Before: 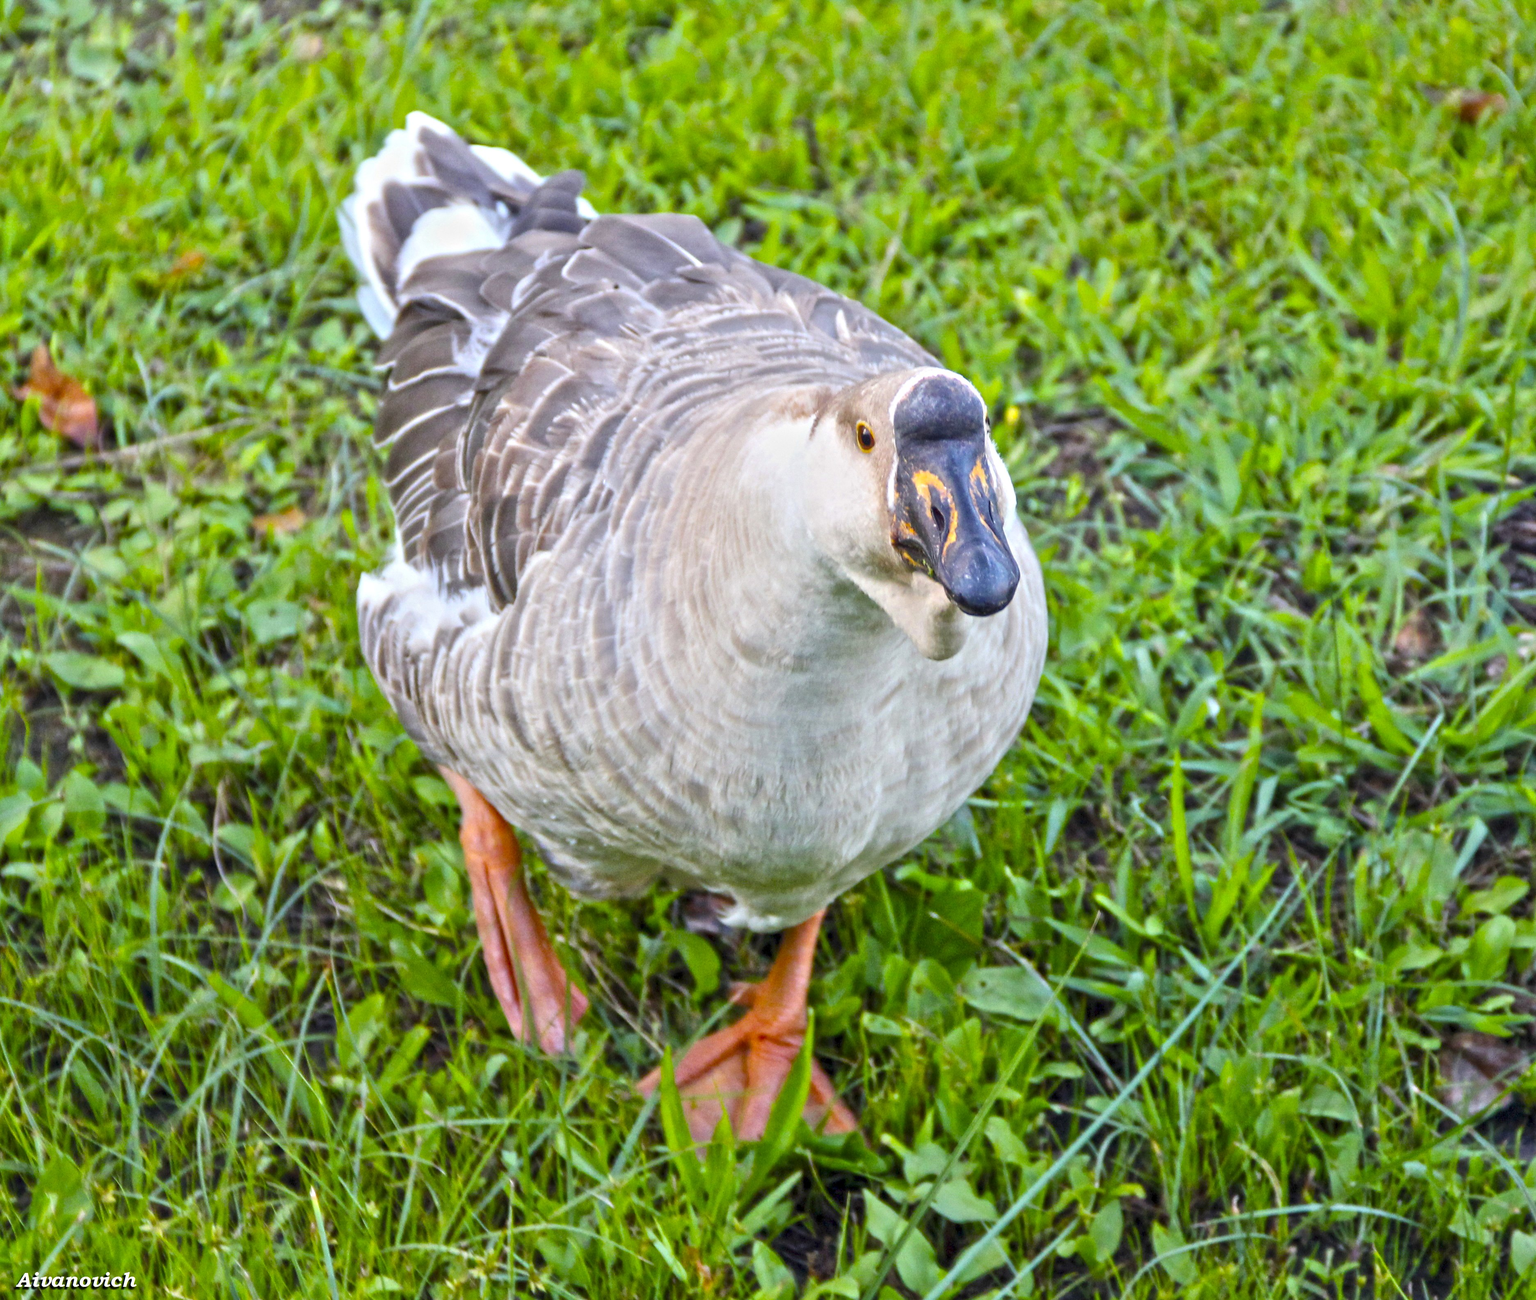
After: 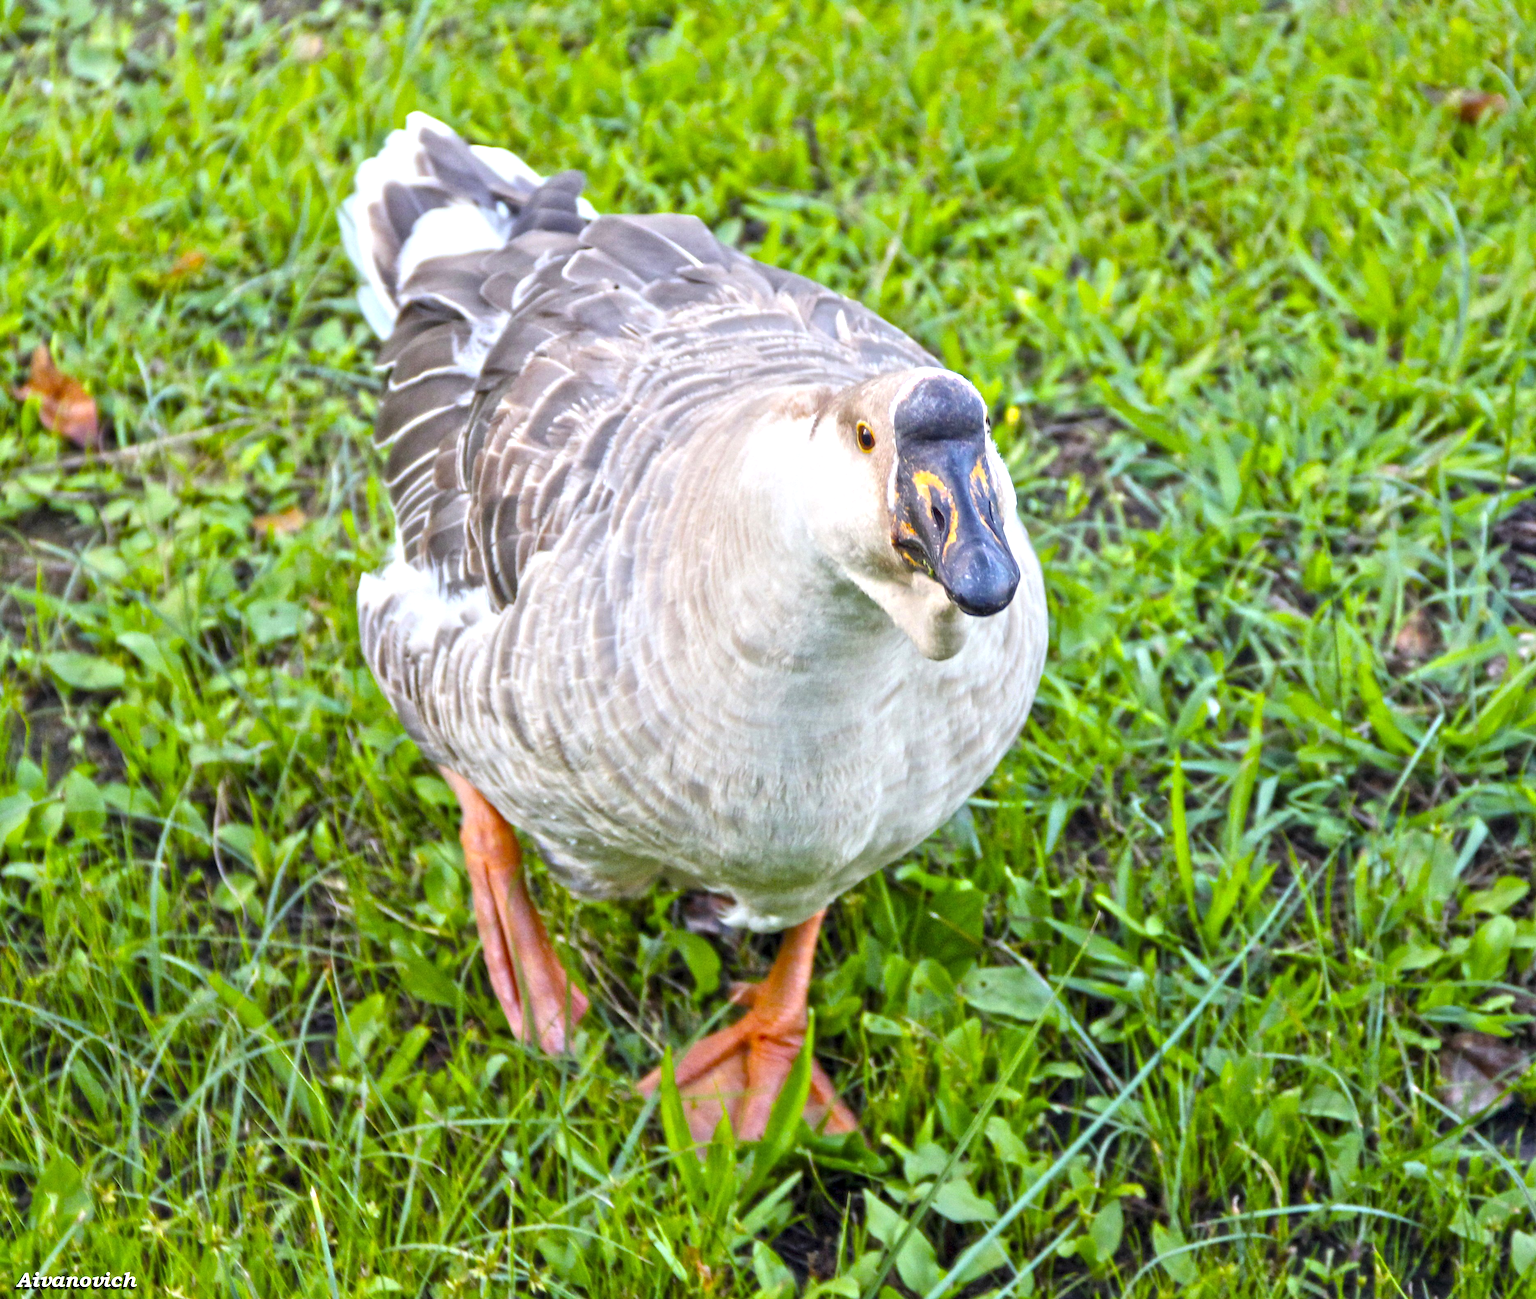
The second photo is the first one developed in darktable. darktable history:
exposure: exposure -0.058 EV, compensate exposure bias true, compensate highlight preservation false
tone equalizer: -8 EV -0.39 EV, -7 EV -0.42 EV, -6 EV -0.349 EV, -5 EV -0.223 EV, -3 EV 0.214 EV, -2 EV 0.351 EV, -1 EV 0.378 EV, +0 EV 0.411 EV
